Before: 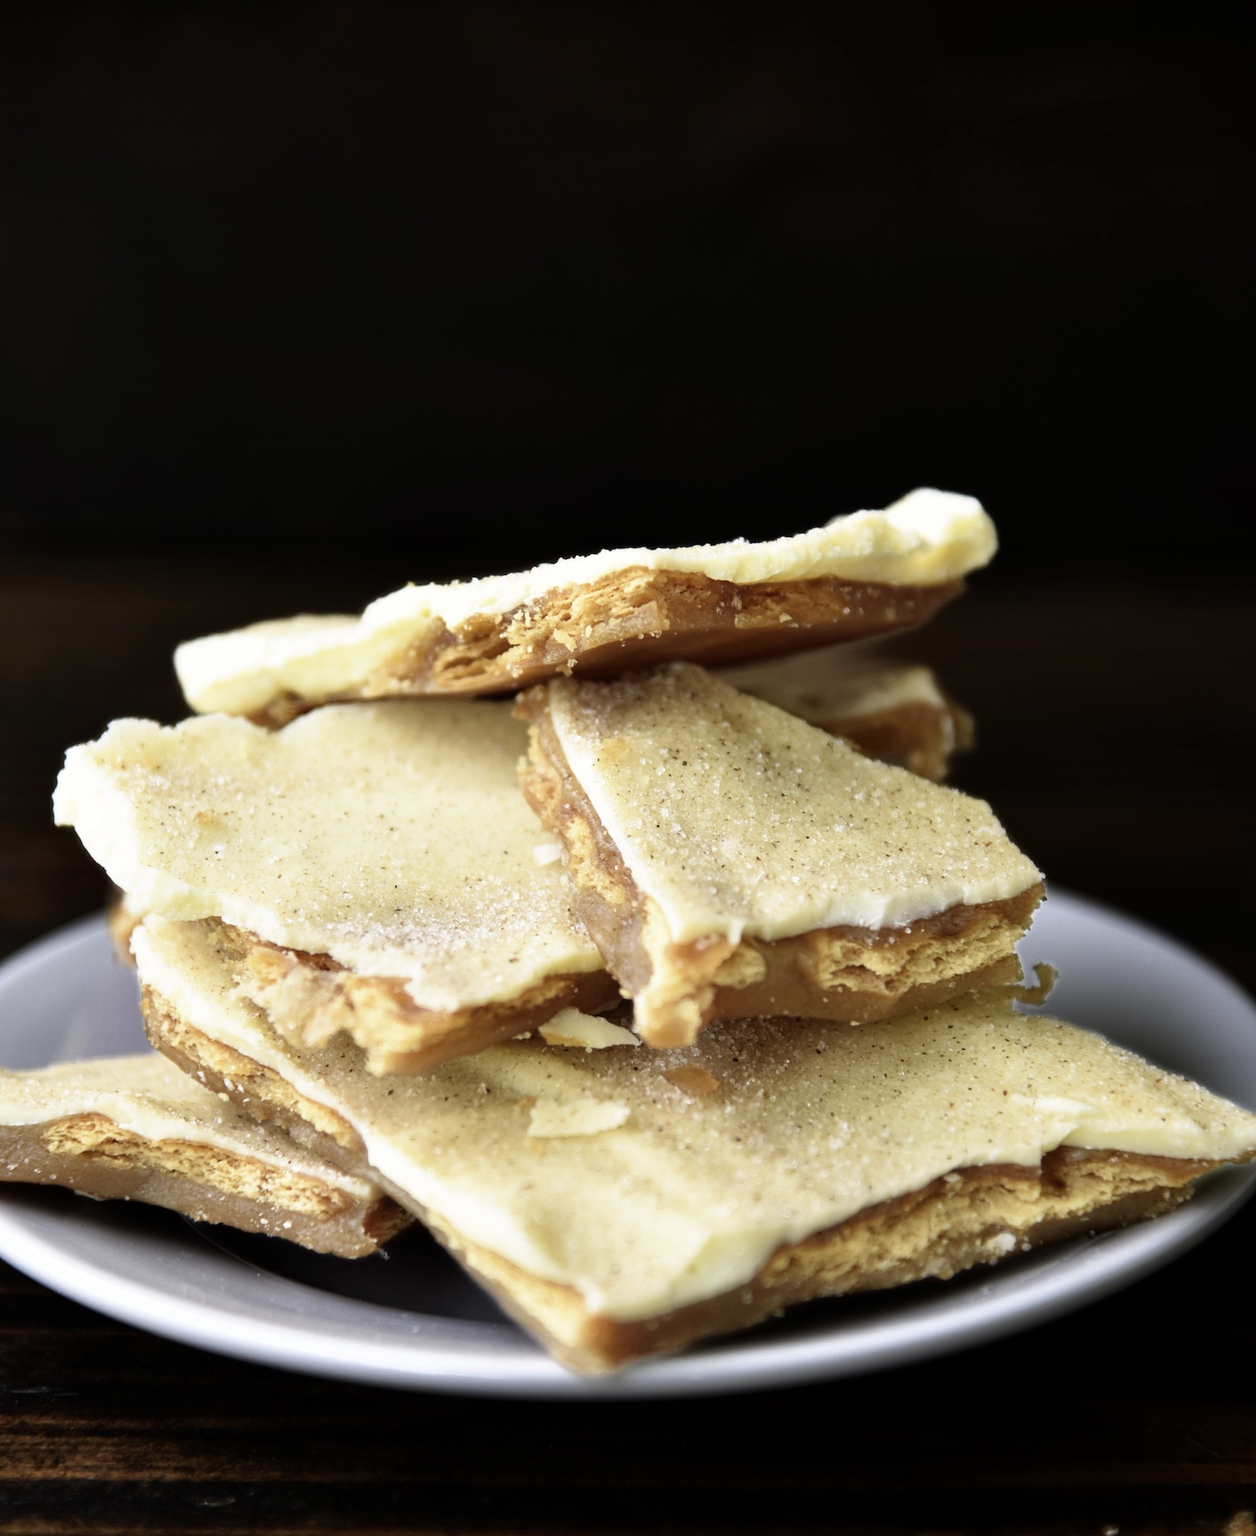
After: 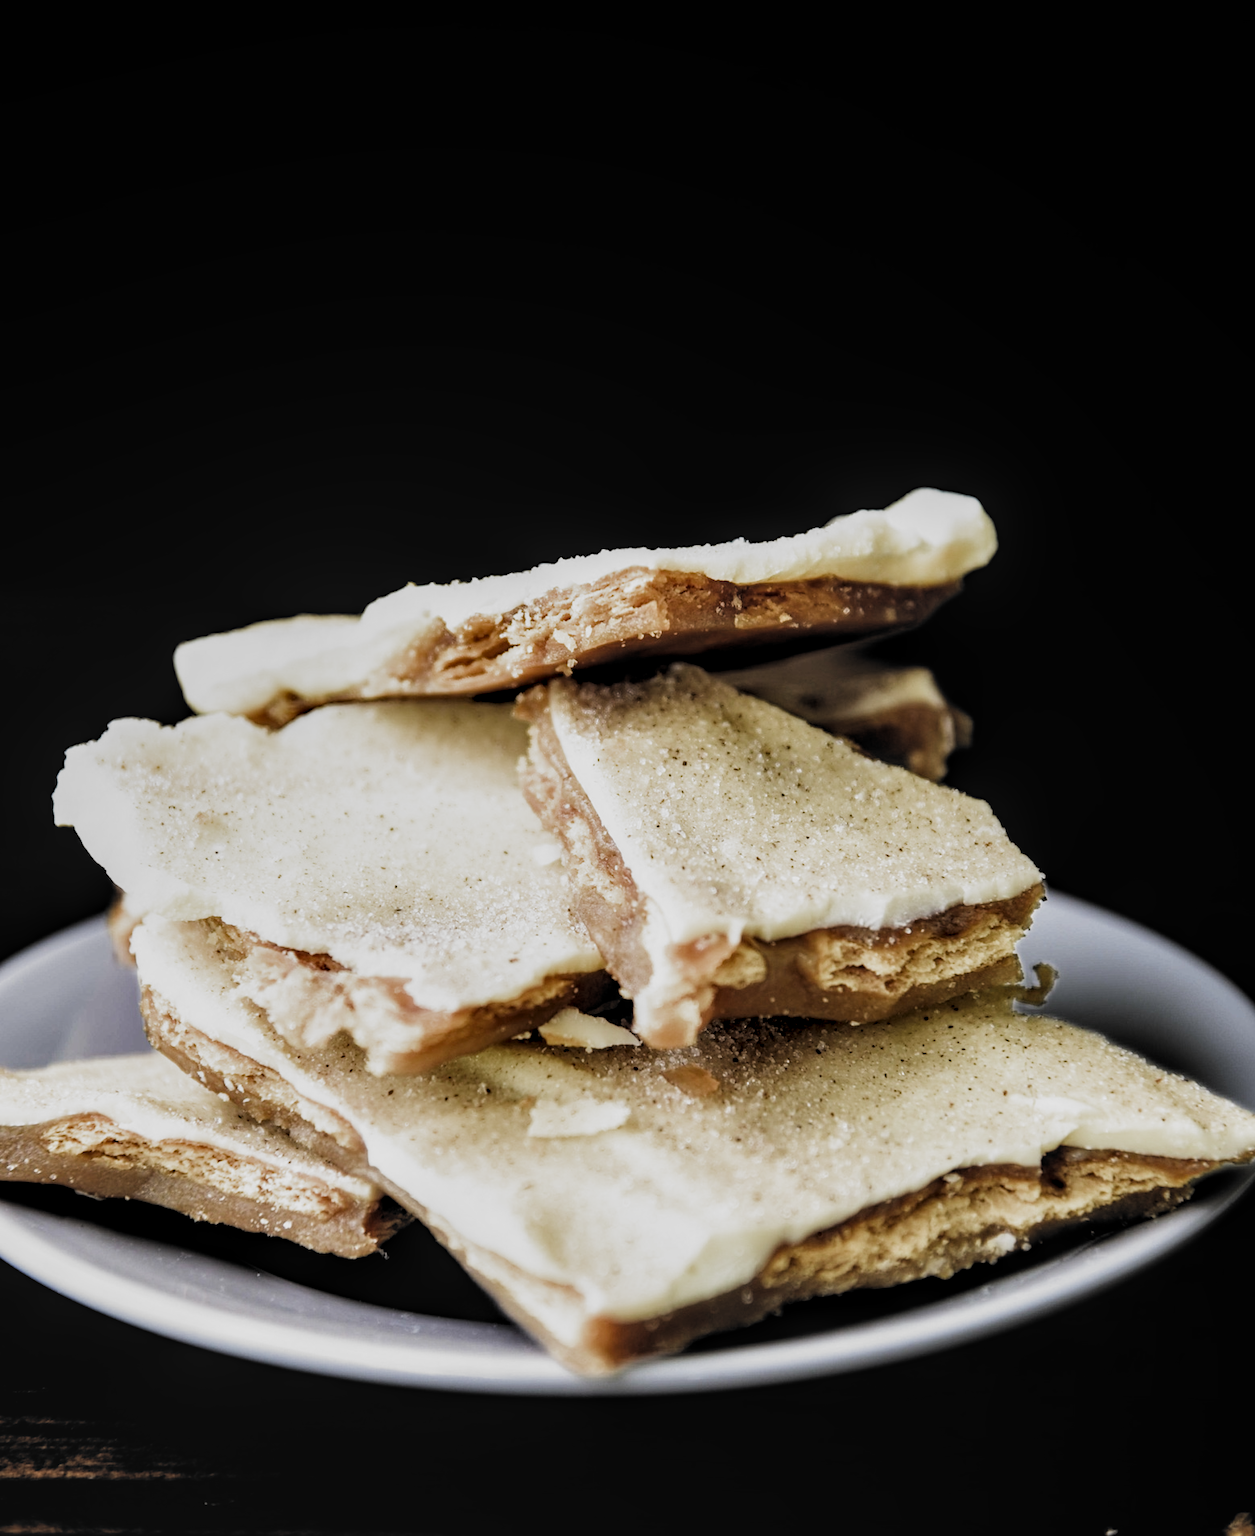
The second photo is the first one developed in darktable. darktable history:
local contrast: detail 130%
filmic rgb: black relative exposure -5.04 EV, white relative exposure 3.98 EV, threshold 5.95 EV, hardness 2.91, contrast 1.3, highlights saturation mix -29.33%, add noise in highlights 0.001, color science v3 (2019), use custom middle-gray values true, contrast in highlights soft, enable highlight reconstruction true
